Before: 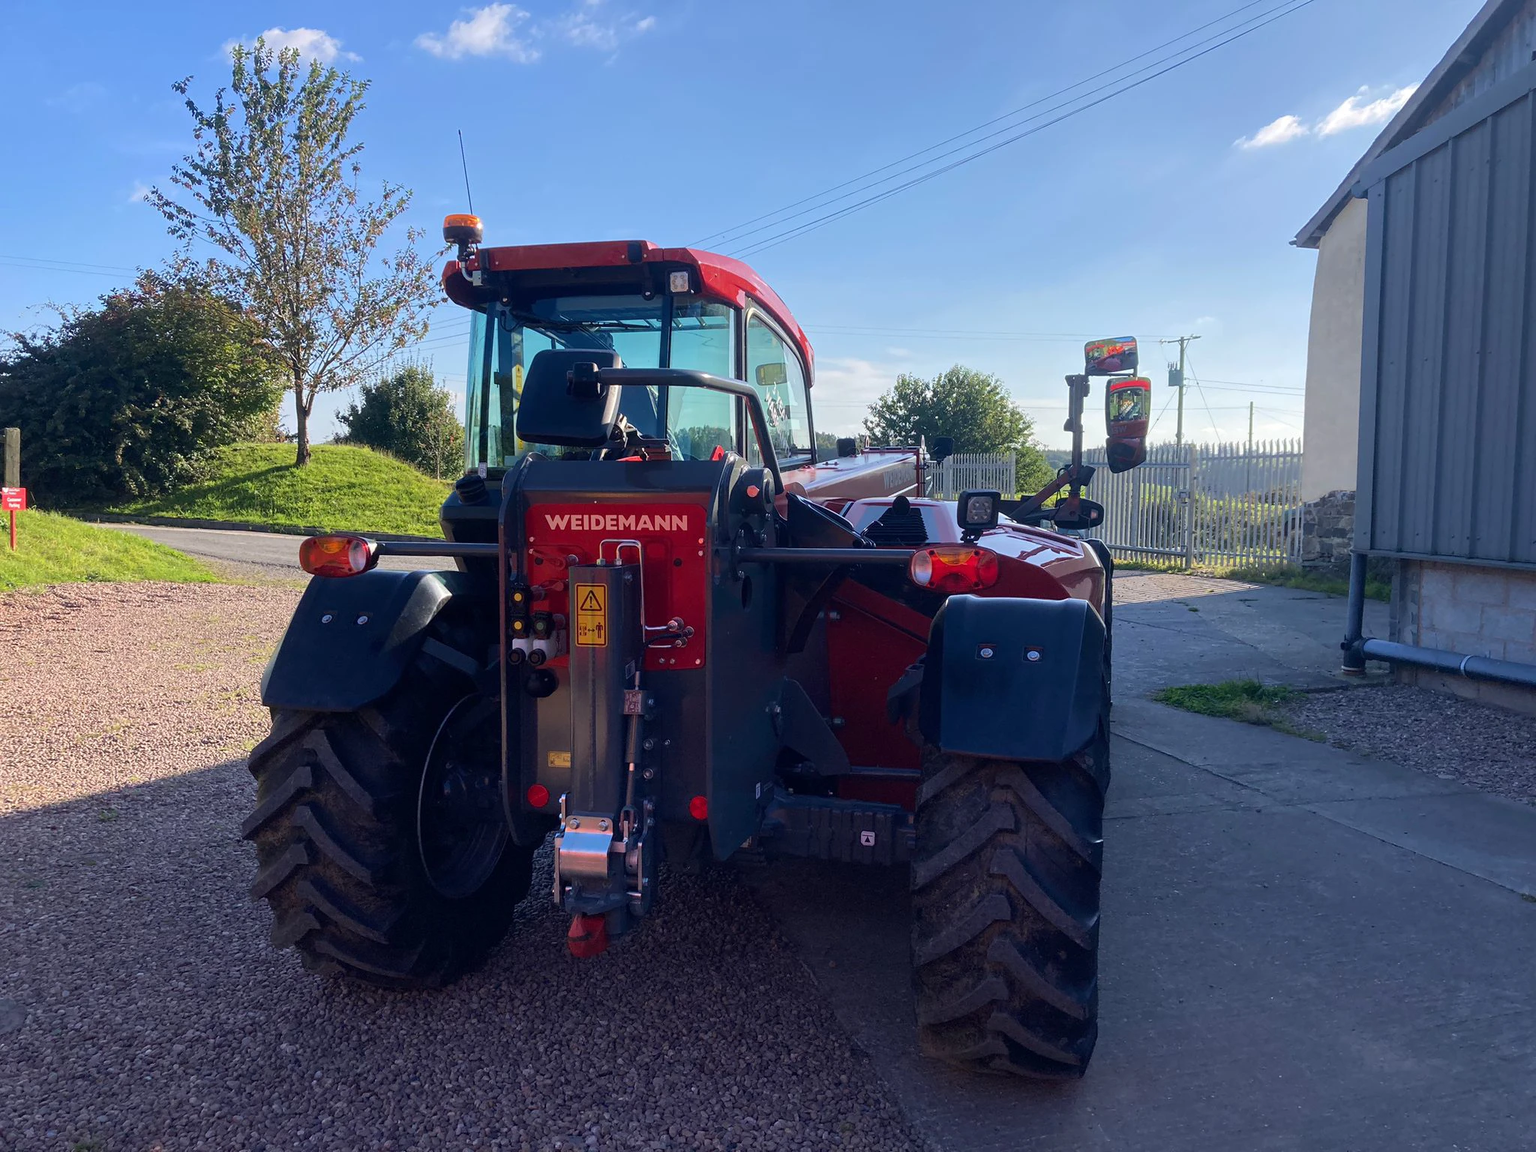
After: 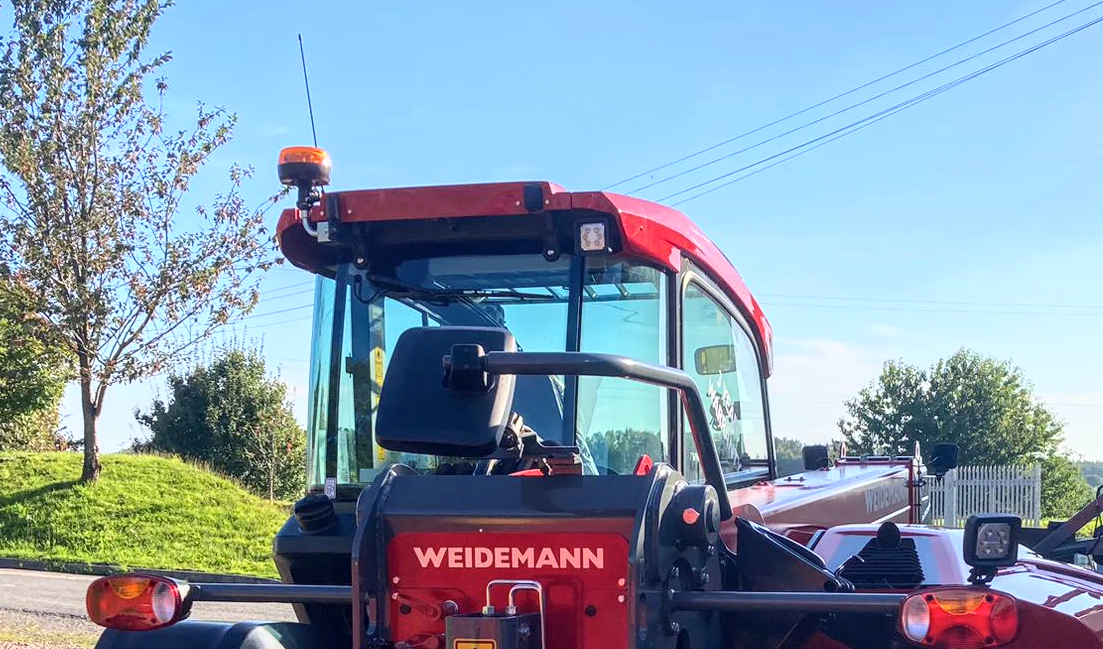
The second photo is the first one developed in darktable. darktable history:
local contrast: on, module defaults
base curve: curves: ch0 [(0, 0) (0.557, 0.834) (1, 1)]
crop: left 15.306%, top 9.065%, right 30.789%, bottom 48.638%
